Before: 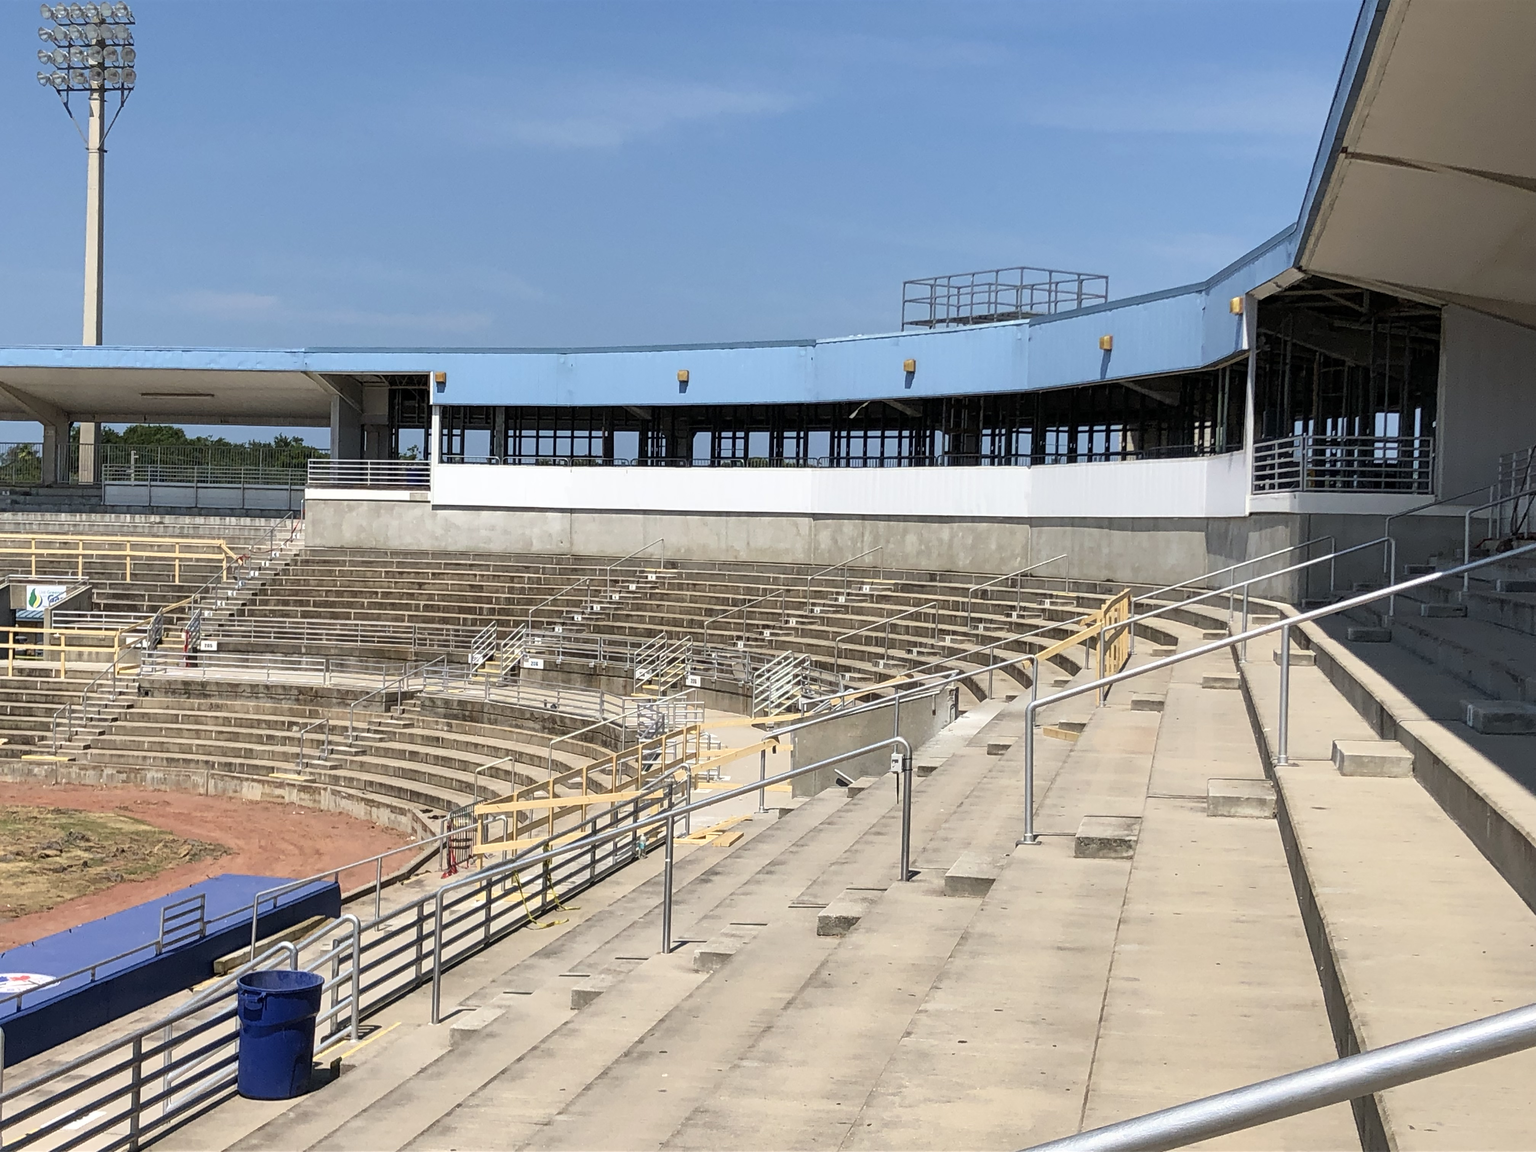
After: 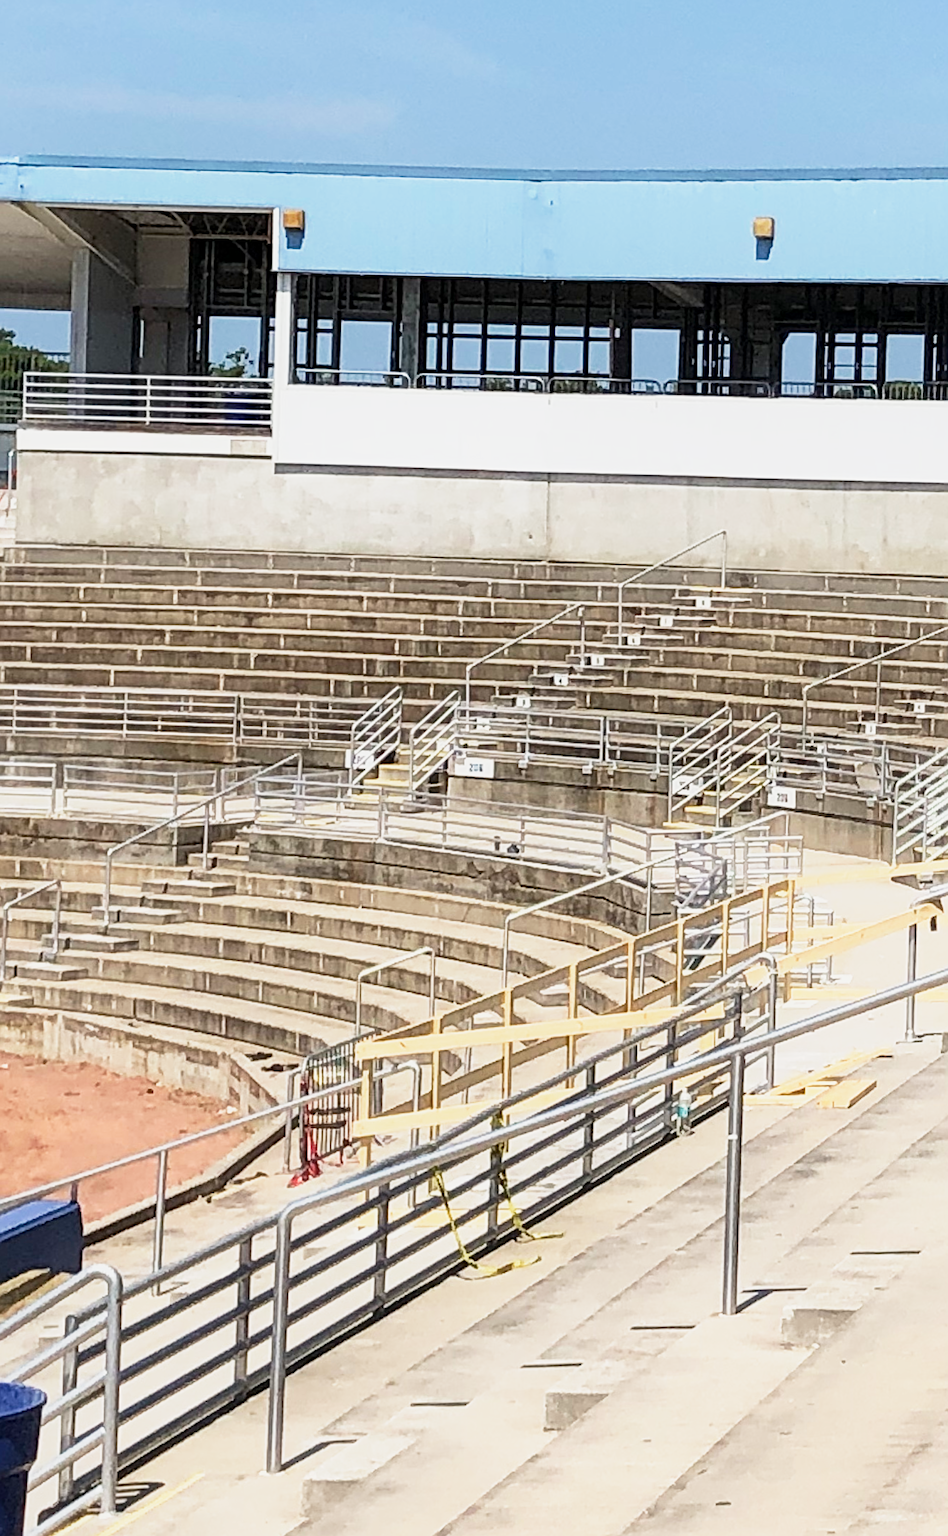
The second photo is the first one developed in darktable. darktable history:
rotate and perspective: rotation -0.013°, lens shift (vertical) -0.027, lens shift (horizontal) 0.178, crop left 0.016, crop right 0.989, crop top 0.082, crop bottom 0.918
base curve: curves: ch0 [(0, 0) (0.088, 0.125) (0.176, 0.251) (0.354, 0.501) (0.613, 0.749) (1, 0.877)], preserve colors none
shadows and highlights: shadows -70, highlights 35, soften with gaussian
sharpen: radius 2.167, amount 0.381, threshold 0
tone equalizer: on, module defaults
crop and rotate: left 21.77%, top 18.528%, right 44.676%, bottom 2.997%
